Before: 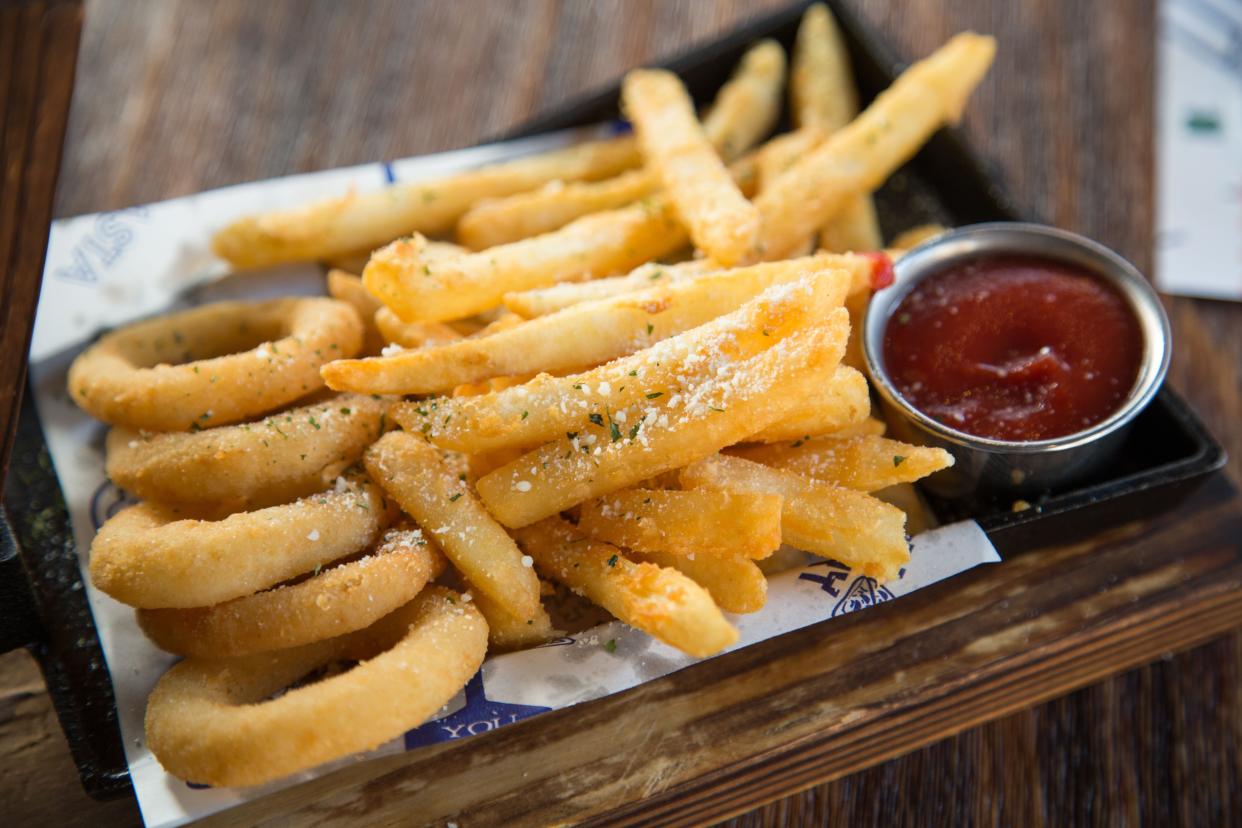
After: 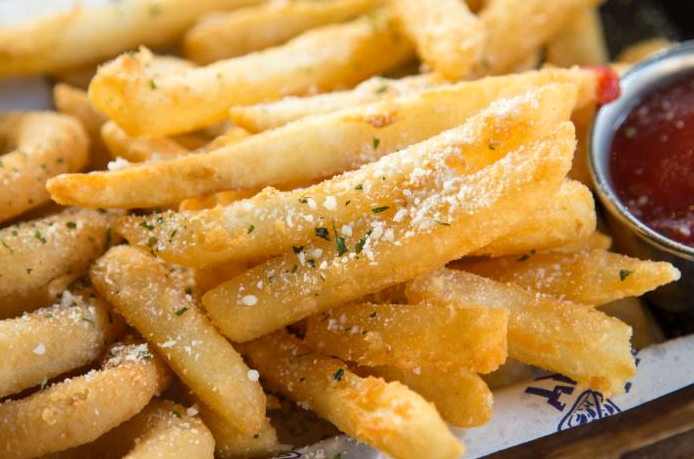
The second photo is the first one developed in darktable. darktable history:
local contrast: mode bilateral grid, contrast 20, coarseness 49, detail 119%, midtone range 0.2
crop and rotate: left 22.118%, top 22.52%, right 21.986%, bottom 21.997%
